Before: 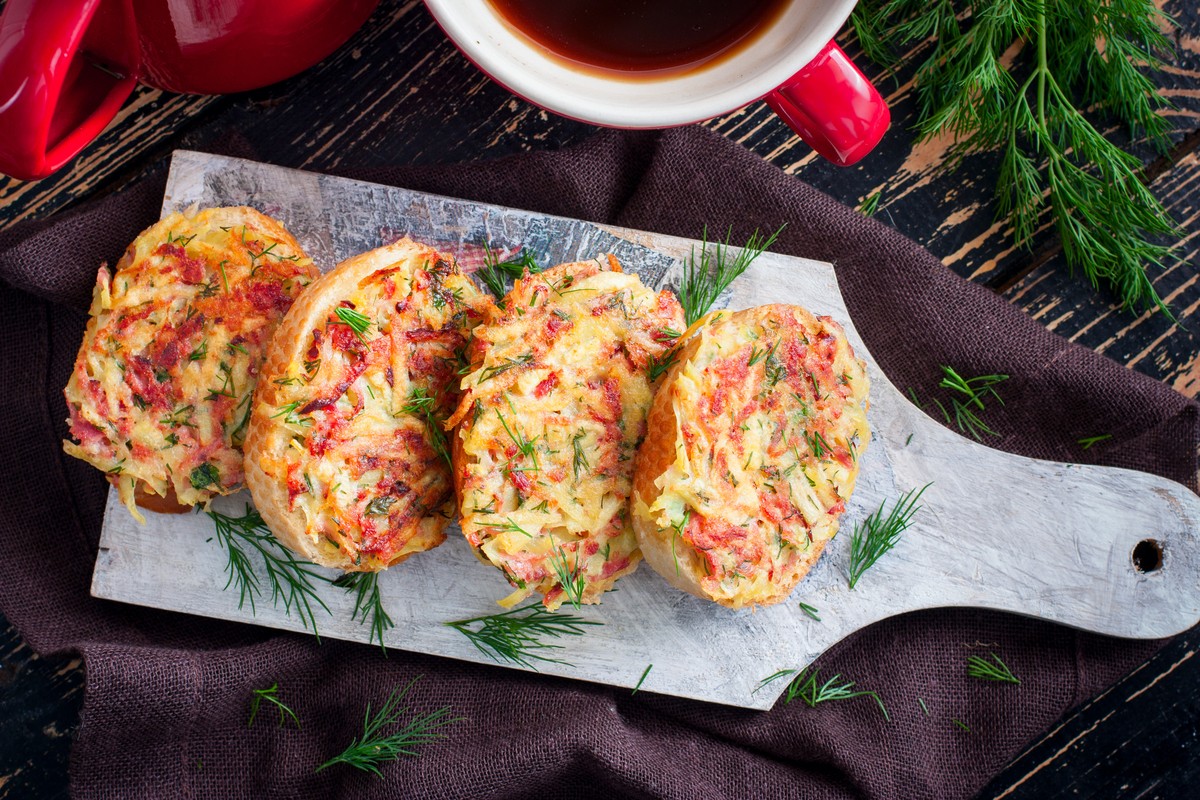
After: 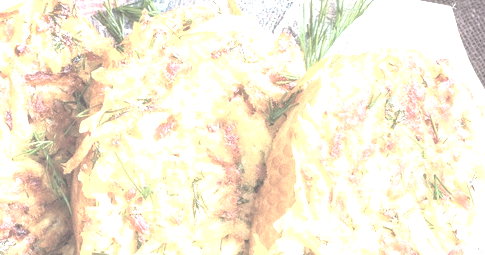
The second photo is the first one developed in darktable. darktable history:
crop: left 31.751%, top 32.172%, right 27.8%, bottom 35.83%
color balance rgb: perceptual saturation grading › global saturation 25%, perceptual brilliance grading › global brilliance 35%, perceptual brilliance grading › highlights 50%, perceptual brilliance grading › mid-tones 60%, perceptual brilliance grading › shadows 35%, global vibrance 20%
contrast brightness saturation: contrast -0.32, brightness 0.75, saturation -0.78
local contrast: on, module defaults
white balance: red 1.004, blue 1.024
